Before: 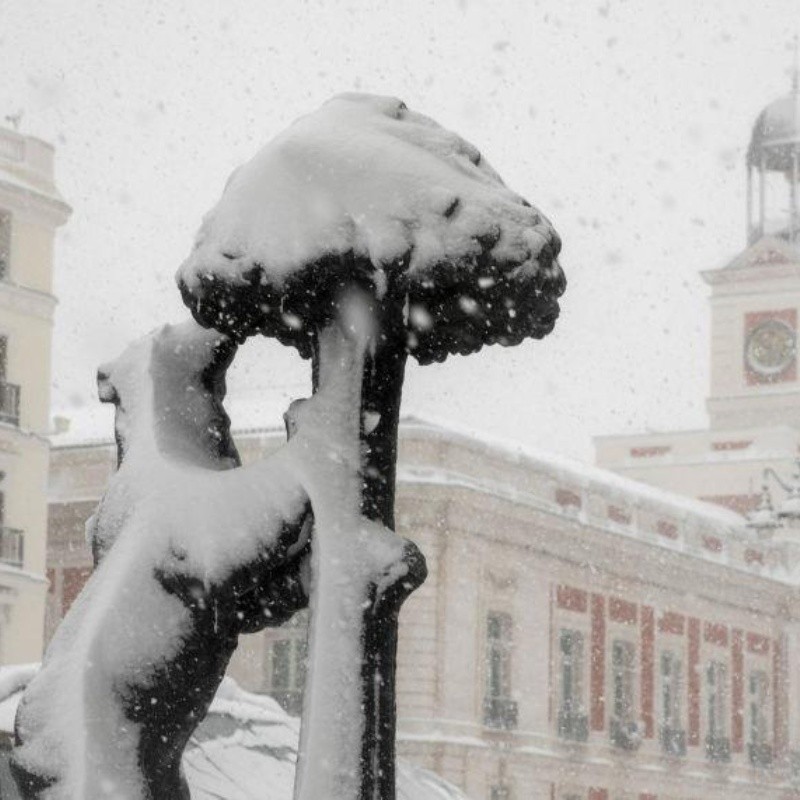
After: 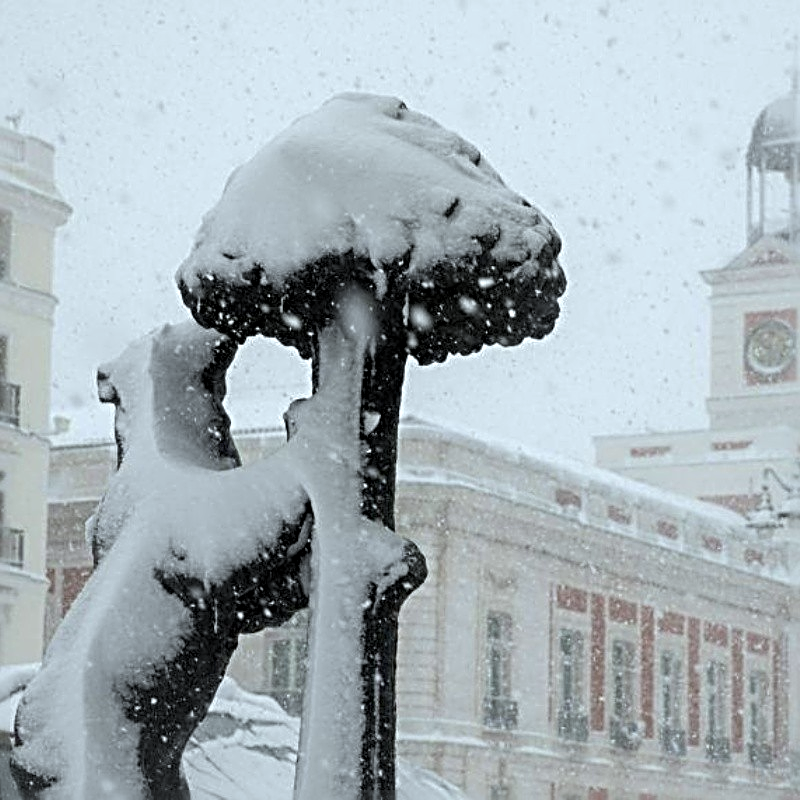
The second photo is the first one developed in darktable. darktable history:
sharpen: radius 3.69, amount 0.928
white balance: red 0.925, blue 1.046
